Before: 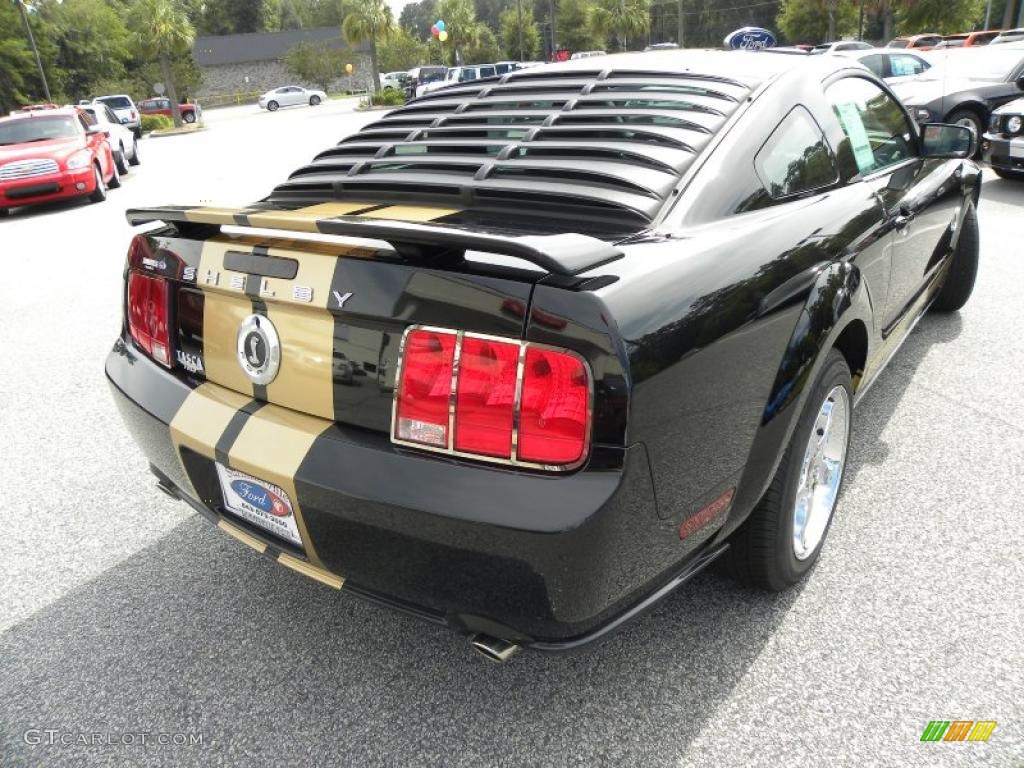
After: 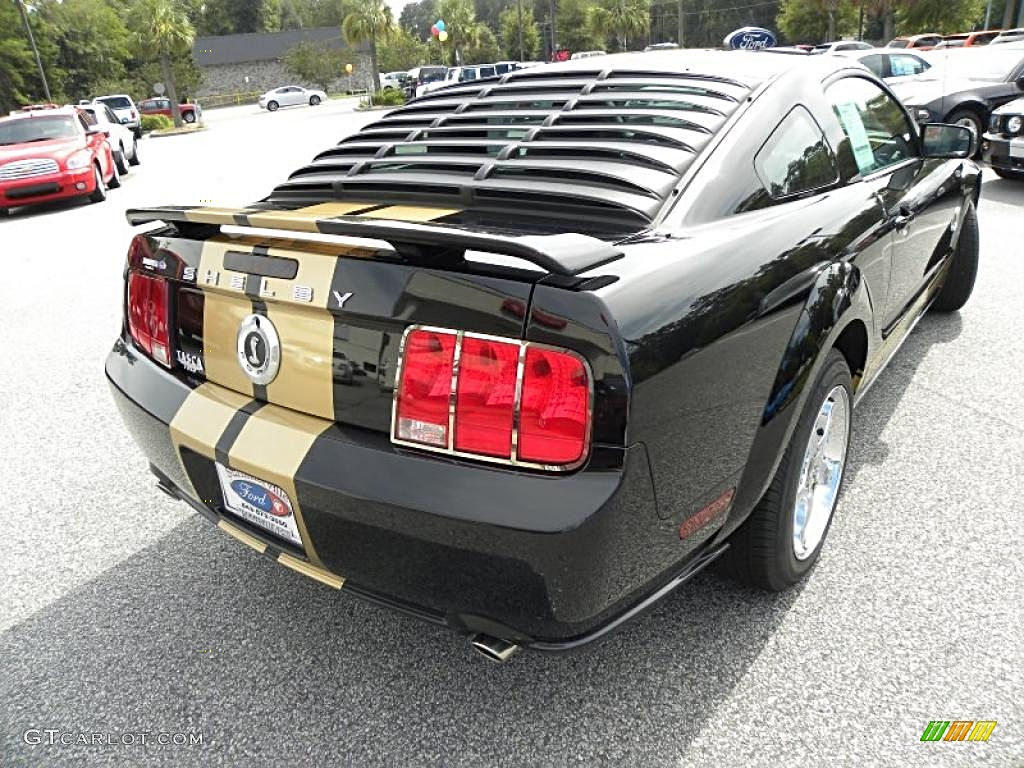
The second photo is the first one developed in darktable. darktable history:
sharpen: radius 2.729
